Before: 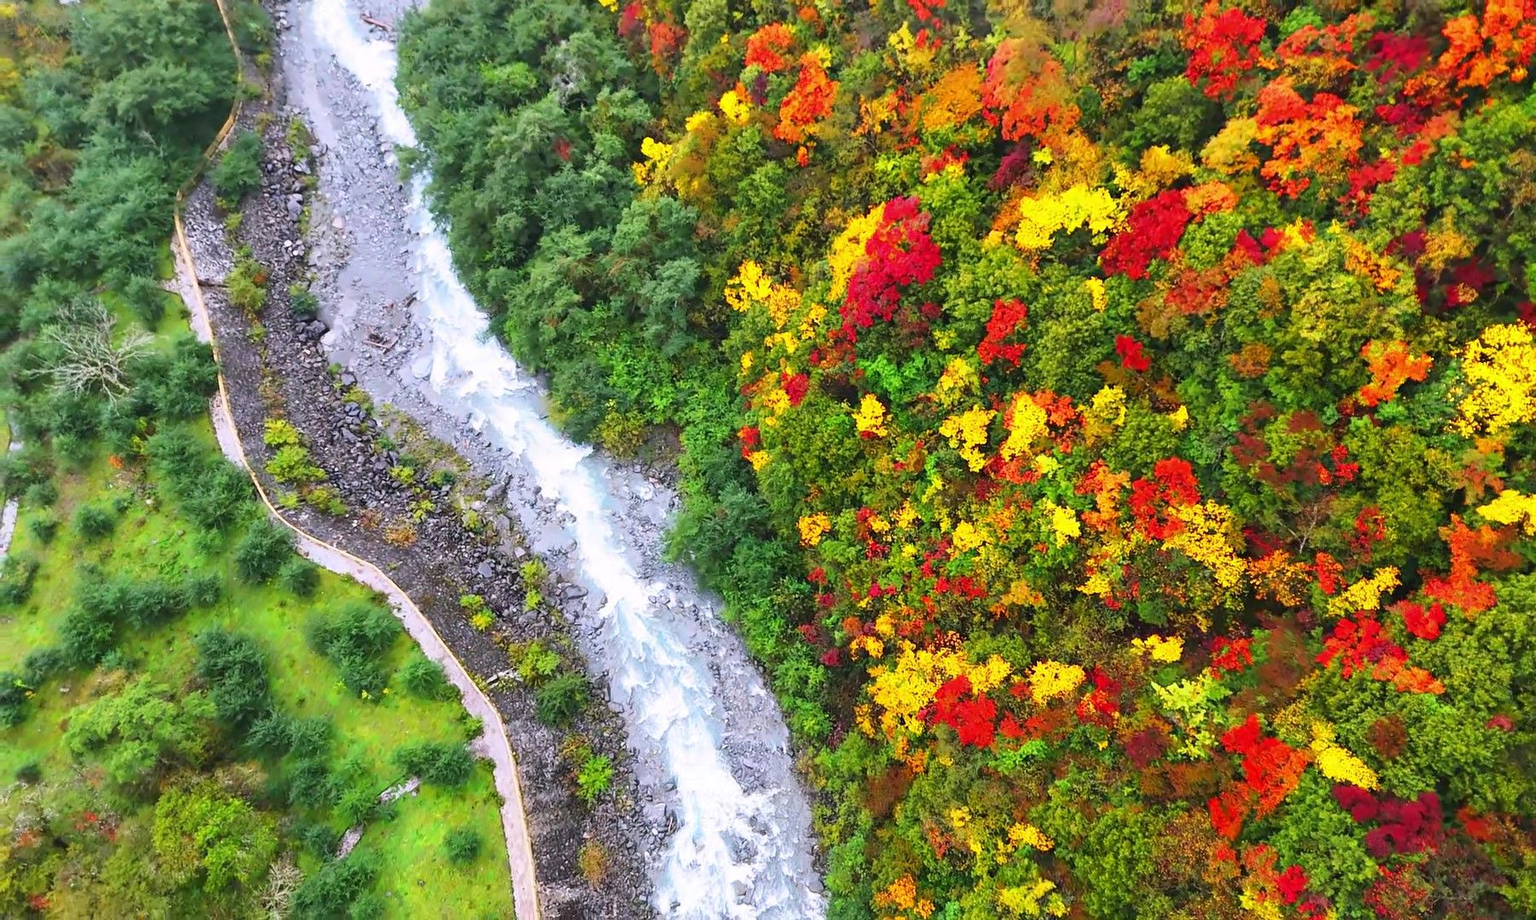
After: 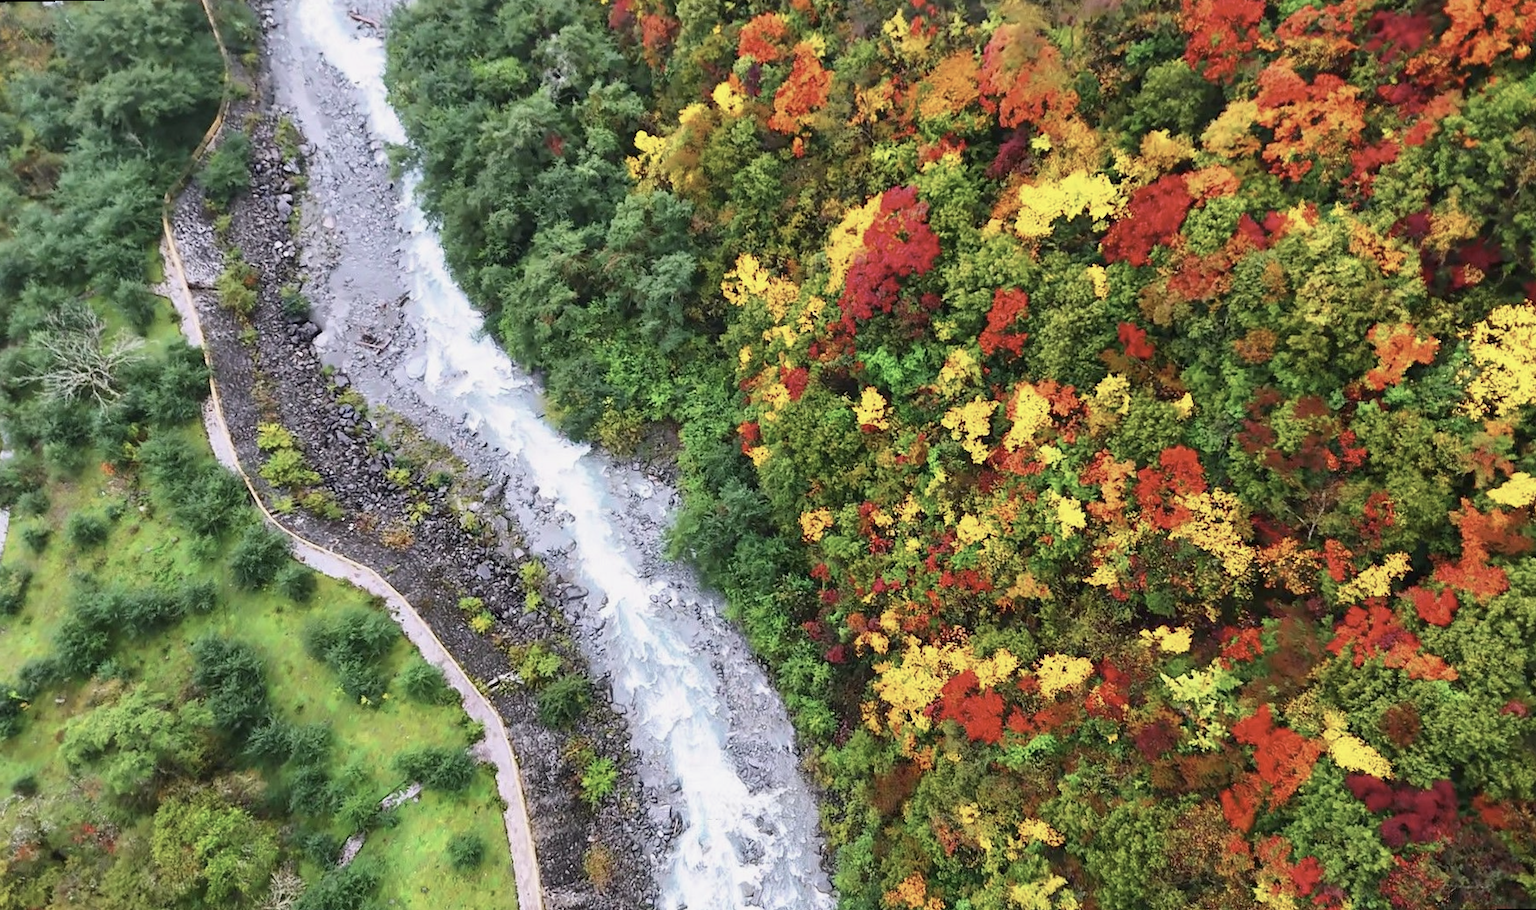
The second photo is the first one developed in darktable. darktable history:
rotate and perspective: rotation -1°, crop left 0.011, crop right 0.989, crop top 0.025, crop bottom 0.975
contrast brightness saturation: contrast 0.1, saturation -0.3
exposure: exposure -0.153 EV, compensate highlight preservation false
